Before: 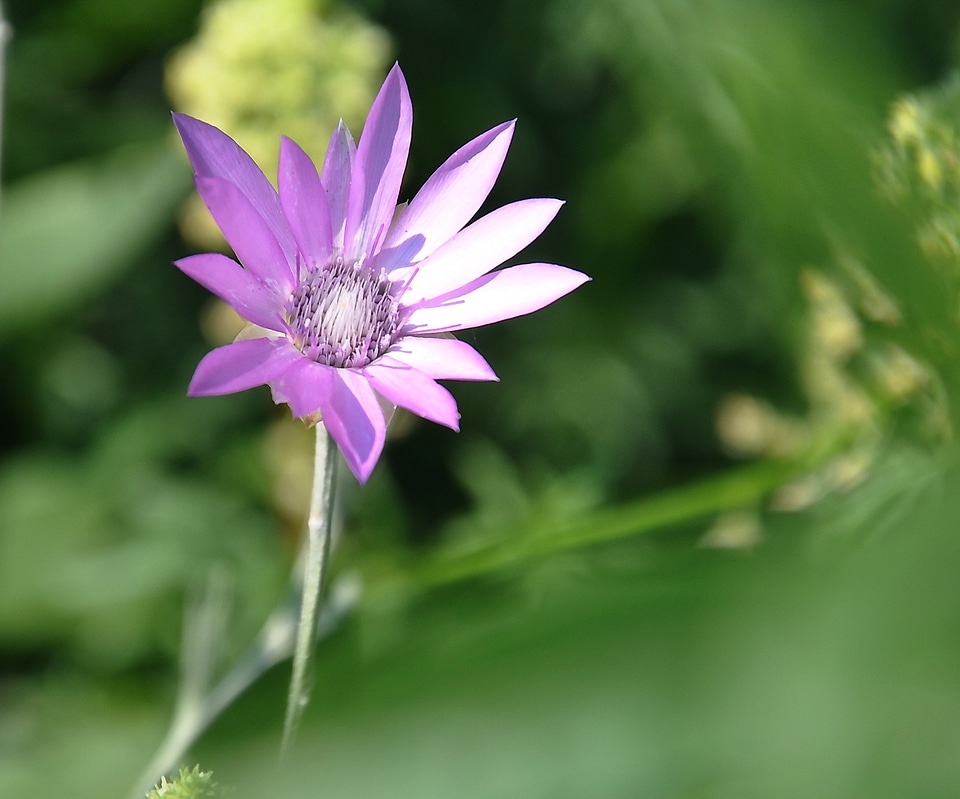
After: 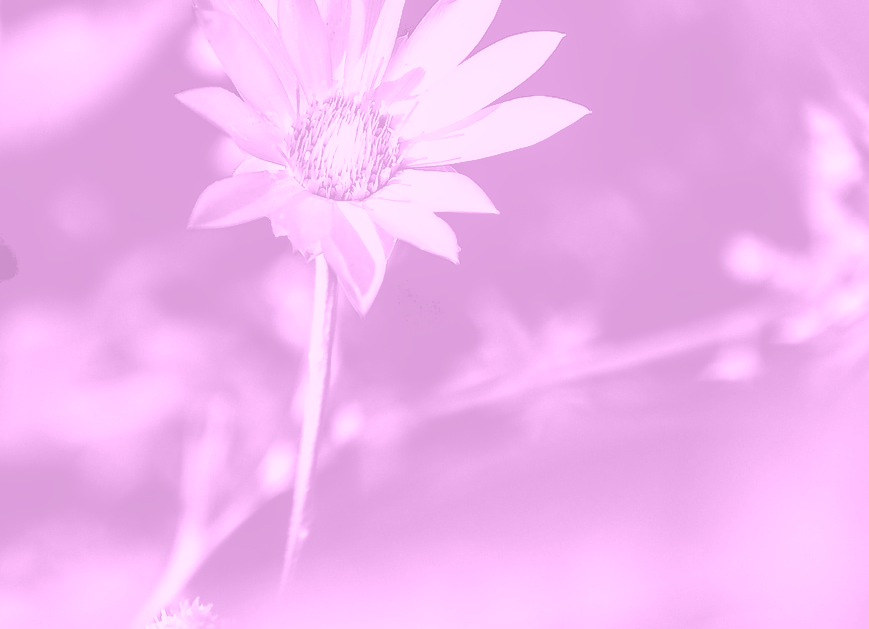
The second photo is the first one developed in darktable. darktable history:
exposure: compensate highlight preservation false
crop: top 20.916%, right 9.437%, bottom 0.316%
tone curve: curves: ch0 [(0, 0) (0.003, 0.156) (0.011, 0.156) (0.025, 0.161) (0.044, 0.161) (0.069, 0.161) (0.1, 0.166) (0.136, 0.168) (0.177, 0.179) (0.224, 0.202) (0.277, 0.241) (0.335, 0.296) (0.399, 0.378) (0.468, 0.484) (0.543, 0.604) (0.623, 0.728) (0.709, 0.822) (0.801, 0.918) (0.898, 0.98) (1, 1)], preserve colors none
local contrast: on, module defaults
colorize: hue 331.2°, saturation 75%, source mix 30.28%, lightness 70.52%, version 1
color balance: mode lift, gamma, gain (sRGB), lift [1.014, 0.966, 0.918, 0.87], gamma [0.86, 0.734, 0.918, 0.976], gain [1.063, 1.13, 1.063, 0.86]
